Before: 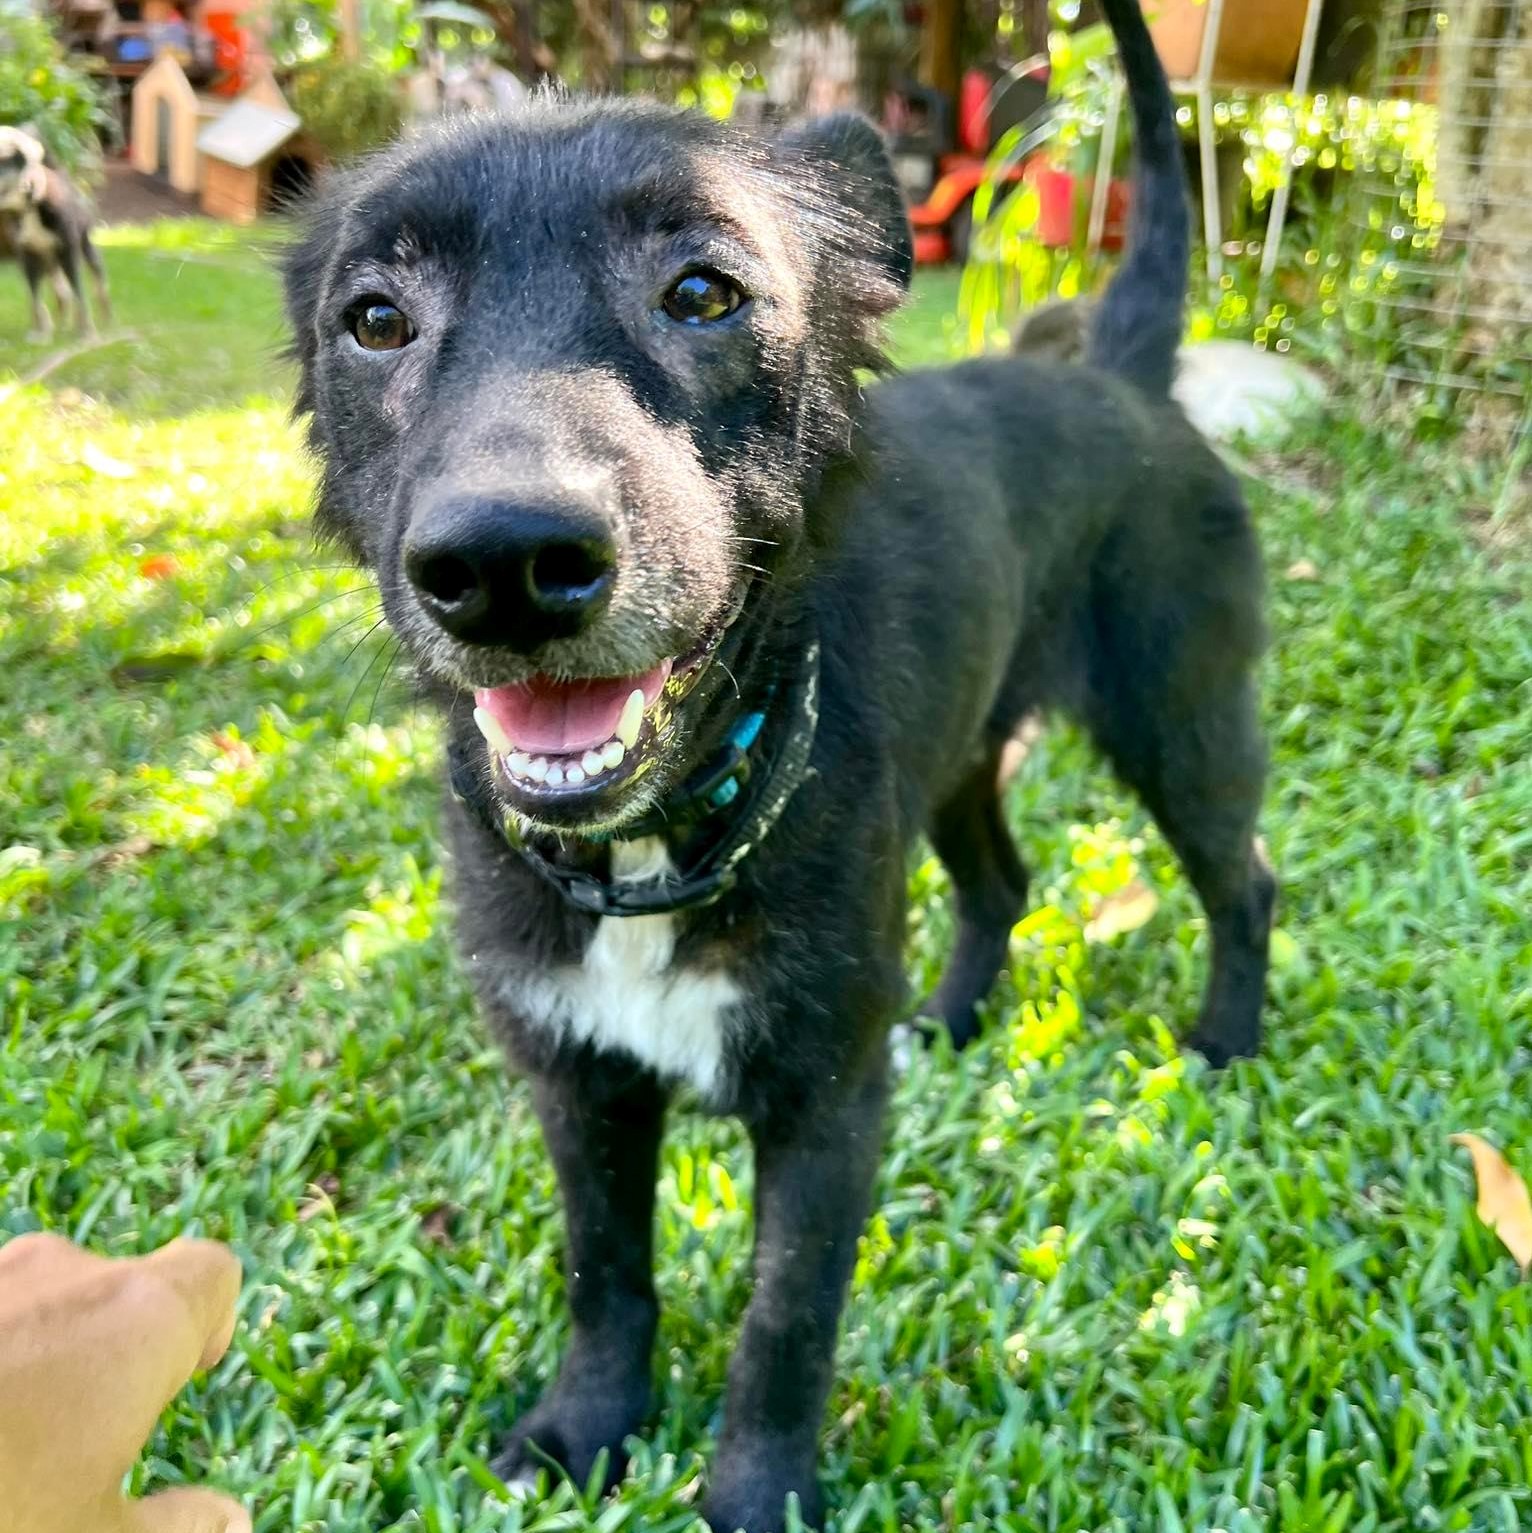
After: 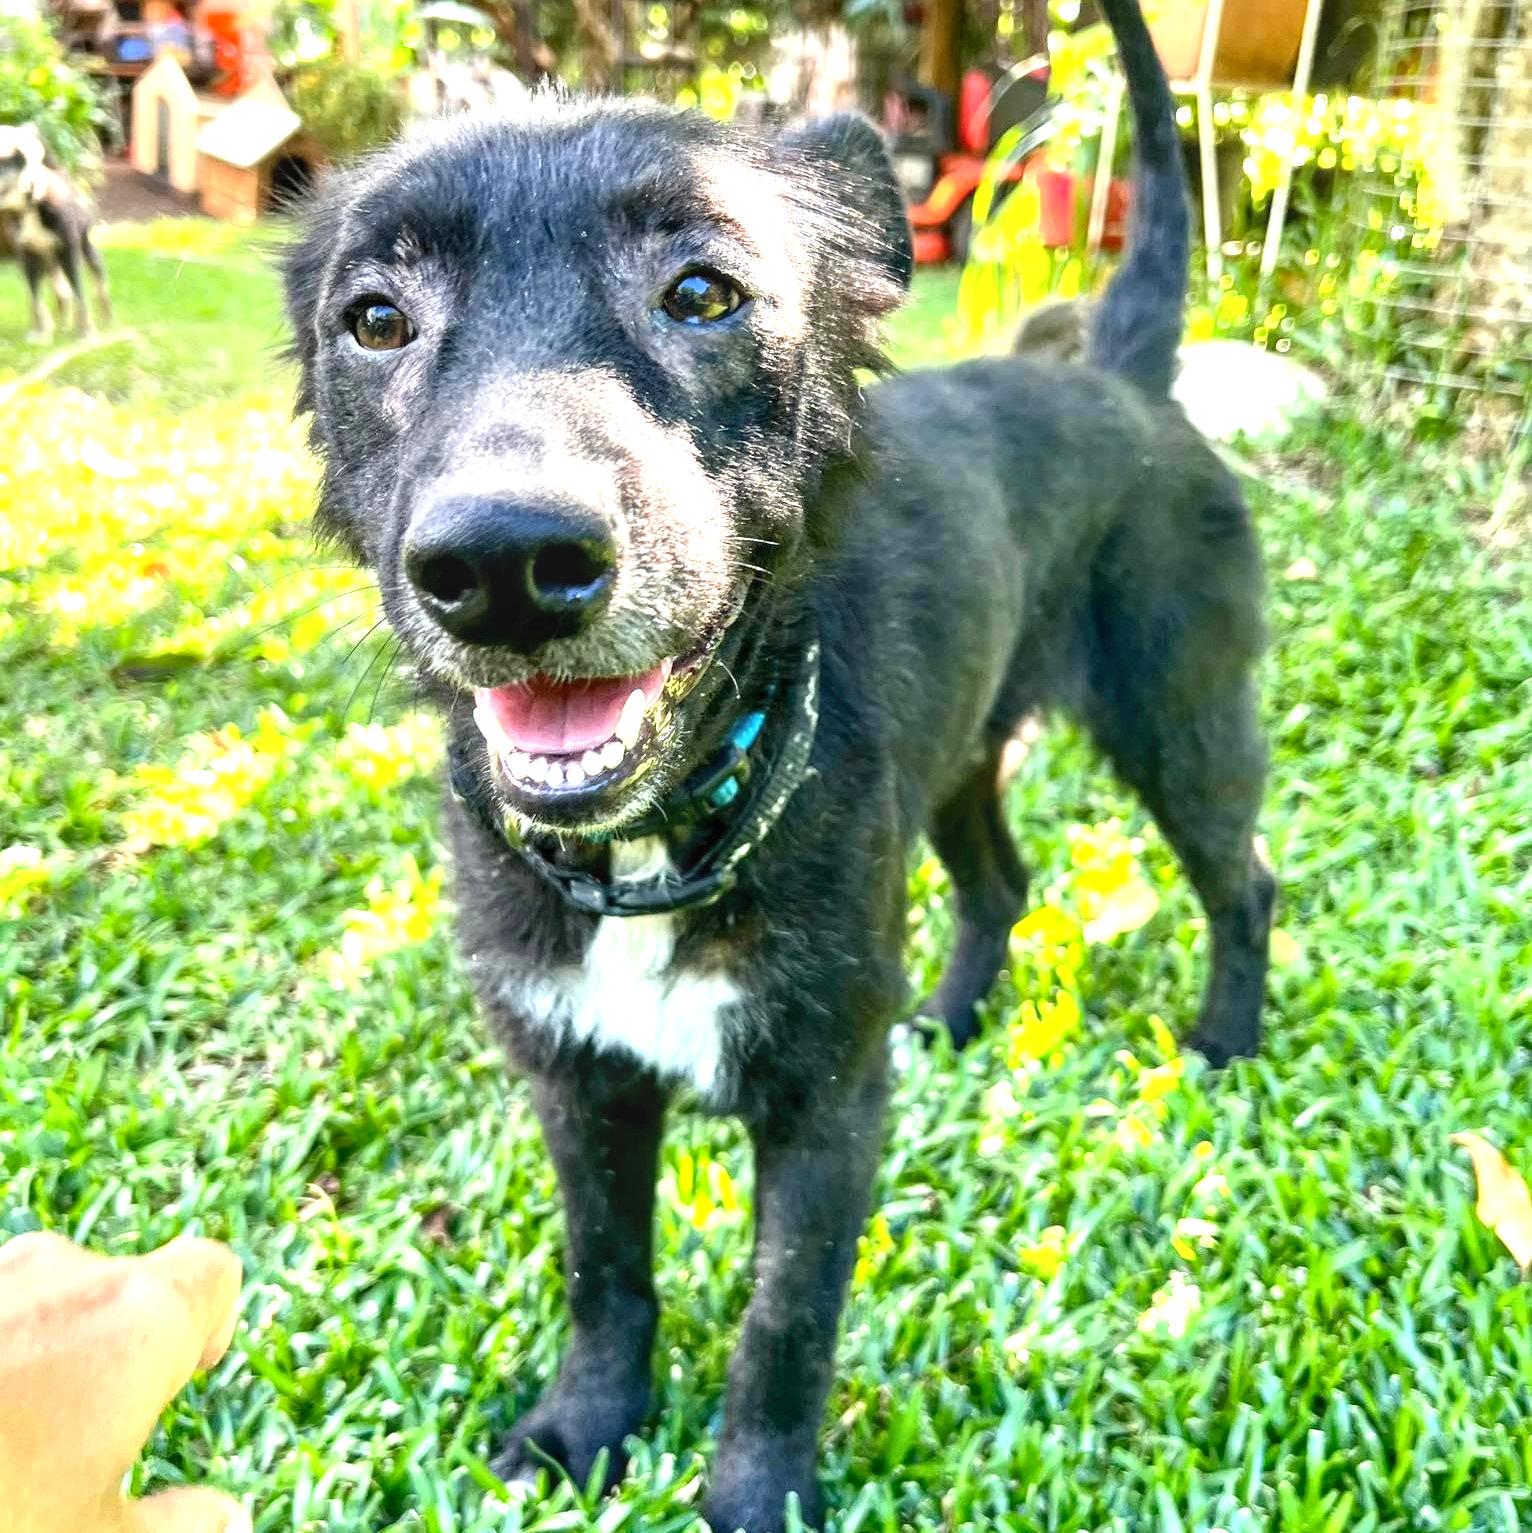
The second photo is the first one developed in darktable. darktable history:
exposure: black level correction -0.001, exposure 0.91 EV, compensate exposure bias true, compensate highlight preservation false
local contrast: on, module defaults
